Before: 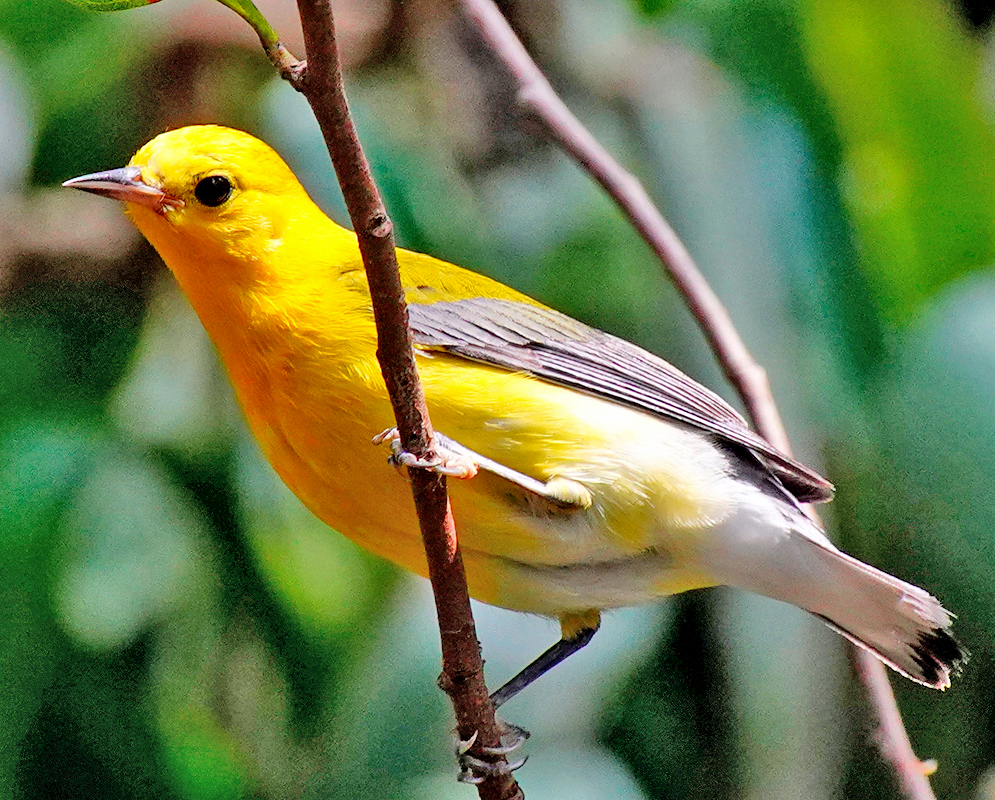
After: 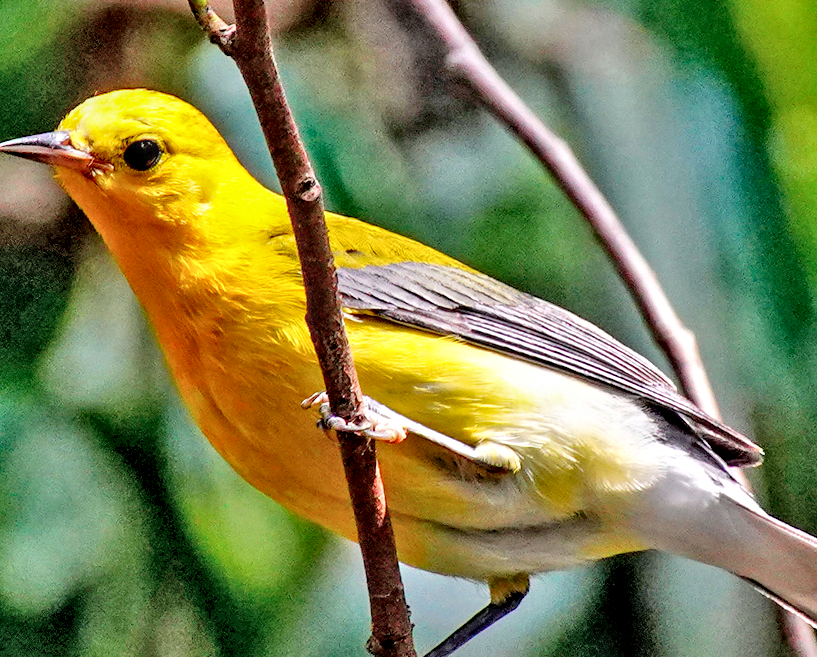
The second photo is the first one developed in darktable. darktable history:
shadows and highlights: radius 264.75, soften with gaussian
contrast equalizer: y [[0.511, 0.558, 0.631, 0.632, 0.559, 0.512], [0.5 ×6], [0.5 ×6], [0 ×6], [0 ×6]]
crop and rotate: left 7.196%, top 4.574%, right 10.605%, bottom 13.178%
local contrast: detail 110%
